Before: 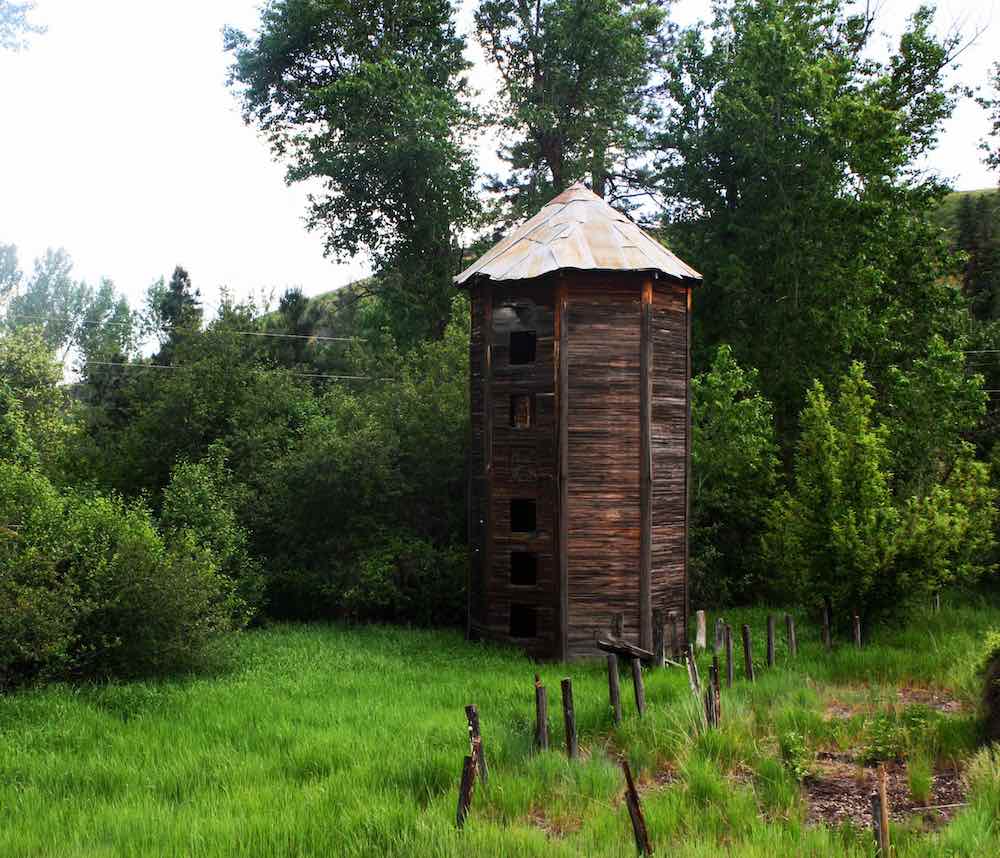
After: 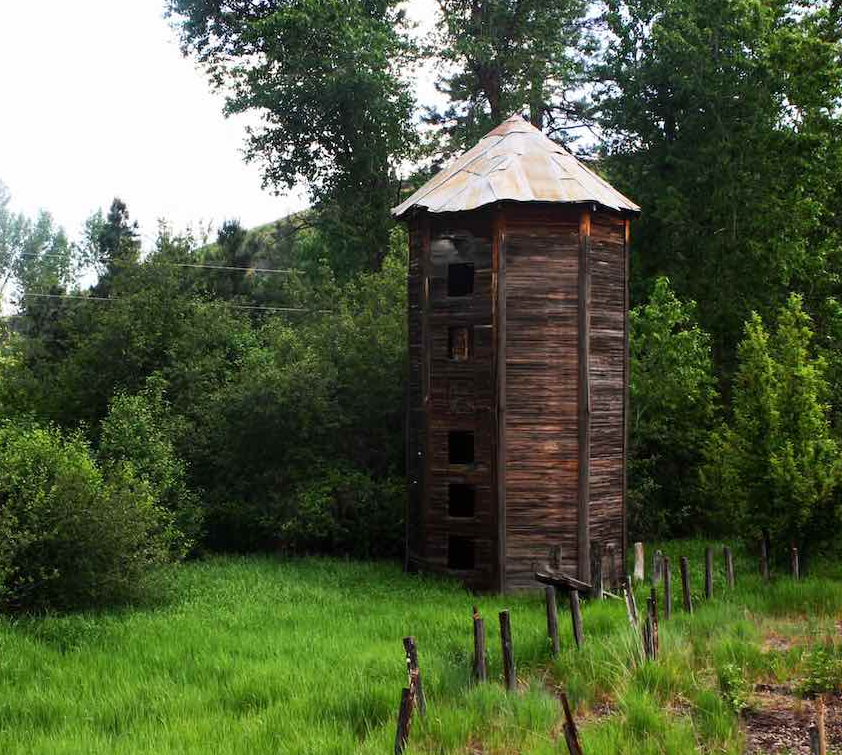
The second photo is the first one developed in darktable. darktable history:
crop: left 6.249%, top 7.977%, right 9.524%, bottom 3.966%
